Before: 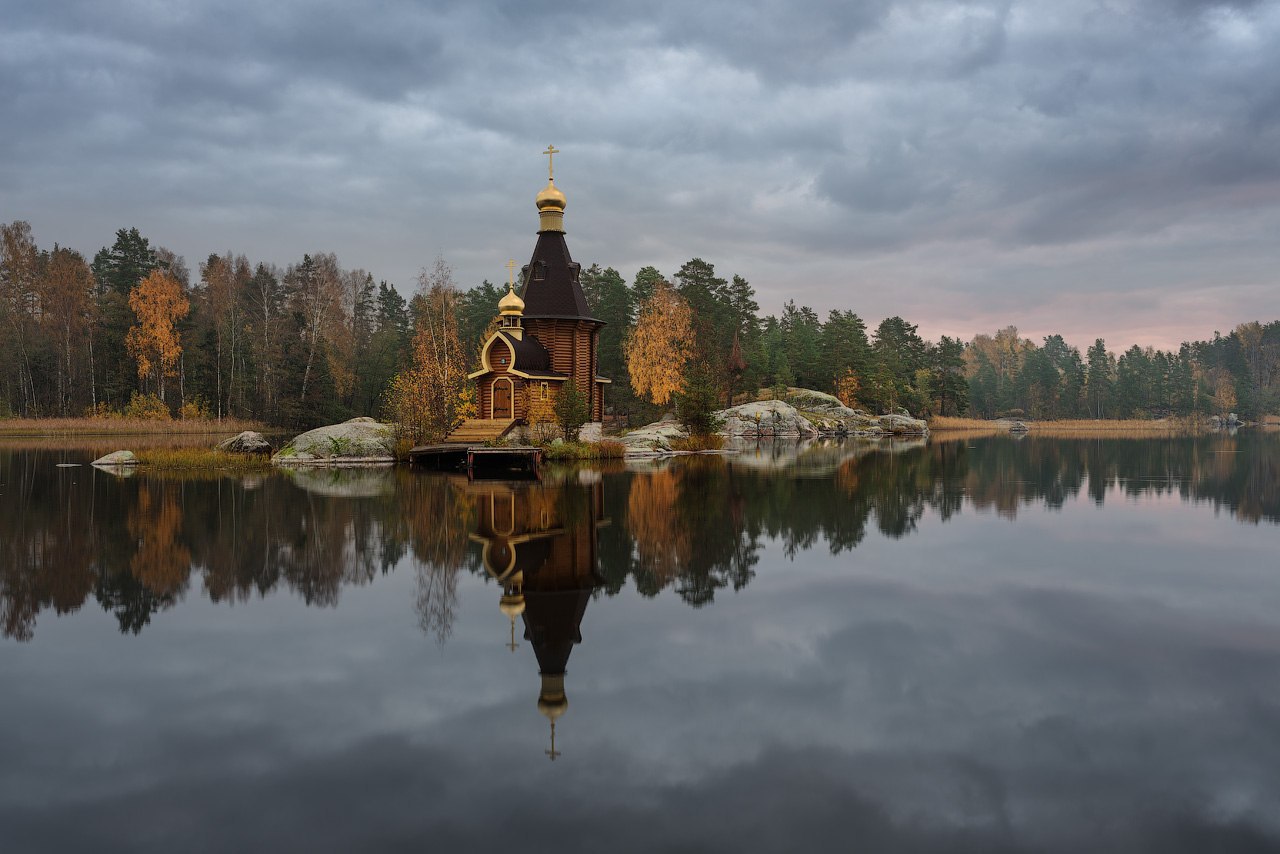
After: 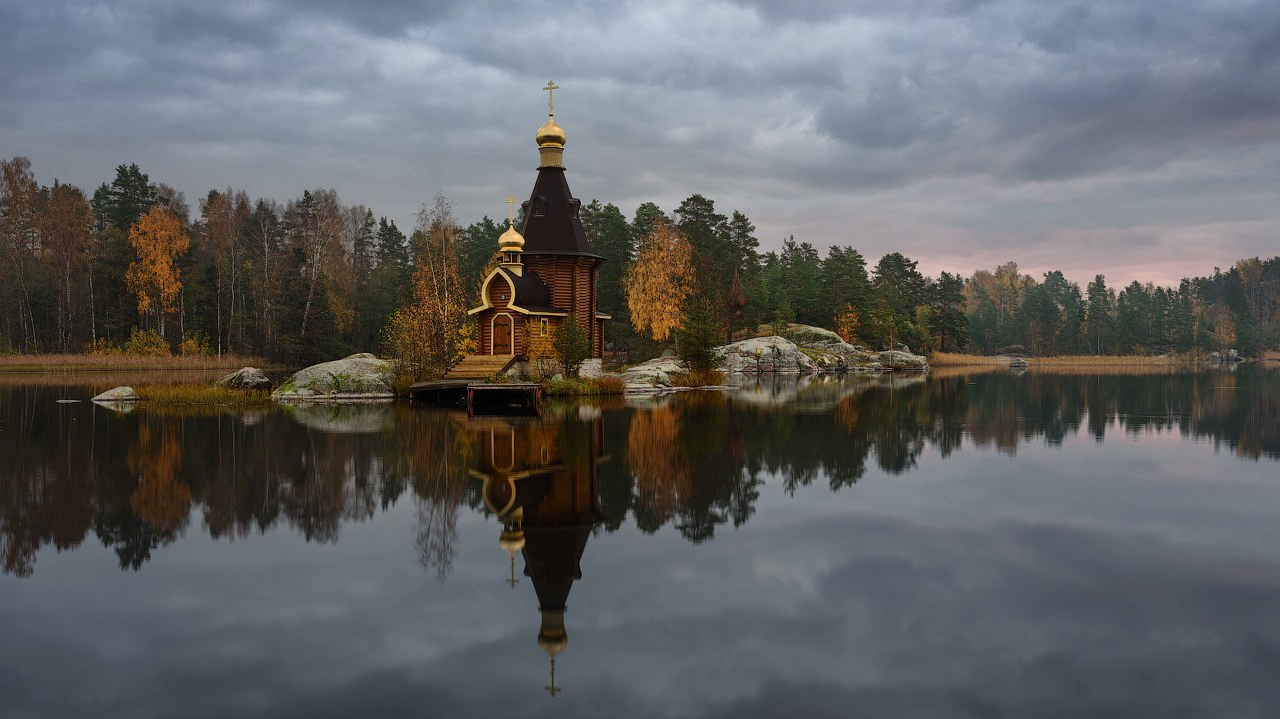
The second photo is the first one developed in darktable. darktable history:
exposure: compensate highlight preservation false
crop: top 7.593%, bottom 8.13%
tone curve: curves: ch0 [(0, 0) (0.003, 0.002) (0.011, 0.009) (0.025, 0.022) (0.044, 0.041) (0.069, 0.059) (0.1, 0.082) (0.136, 0.106) (0.177, 0.138) (0.224, 0.179) (0.277, 0.226) (0.335, 0.28) (0.399, 0.342) (0.468, 0.413) (0.543, 0.493) (0.623, 0.591) (0.709, 0.699) (0.801, 0.804) (0.898, 0.899) (1, 1)], color space Lab, independent channels, preserve colors none
